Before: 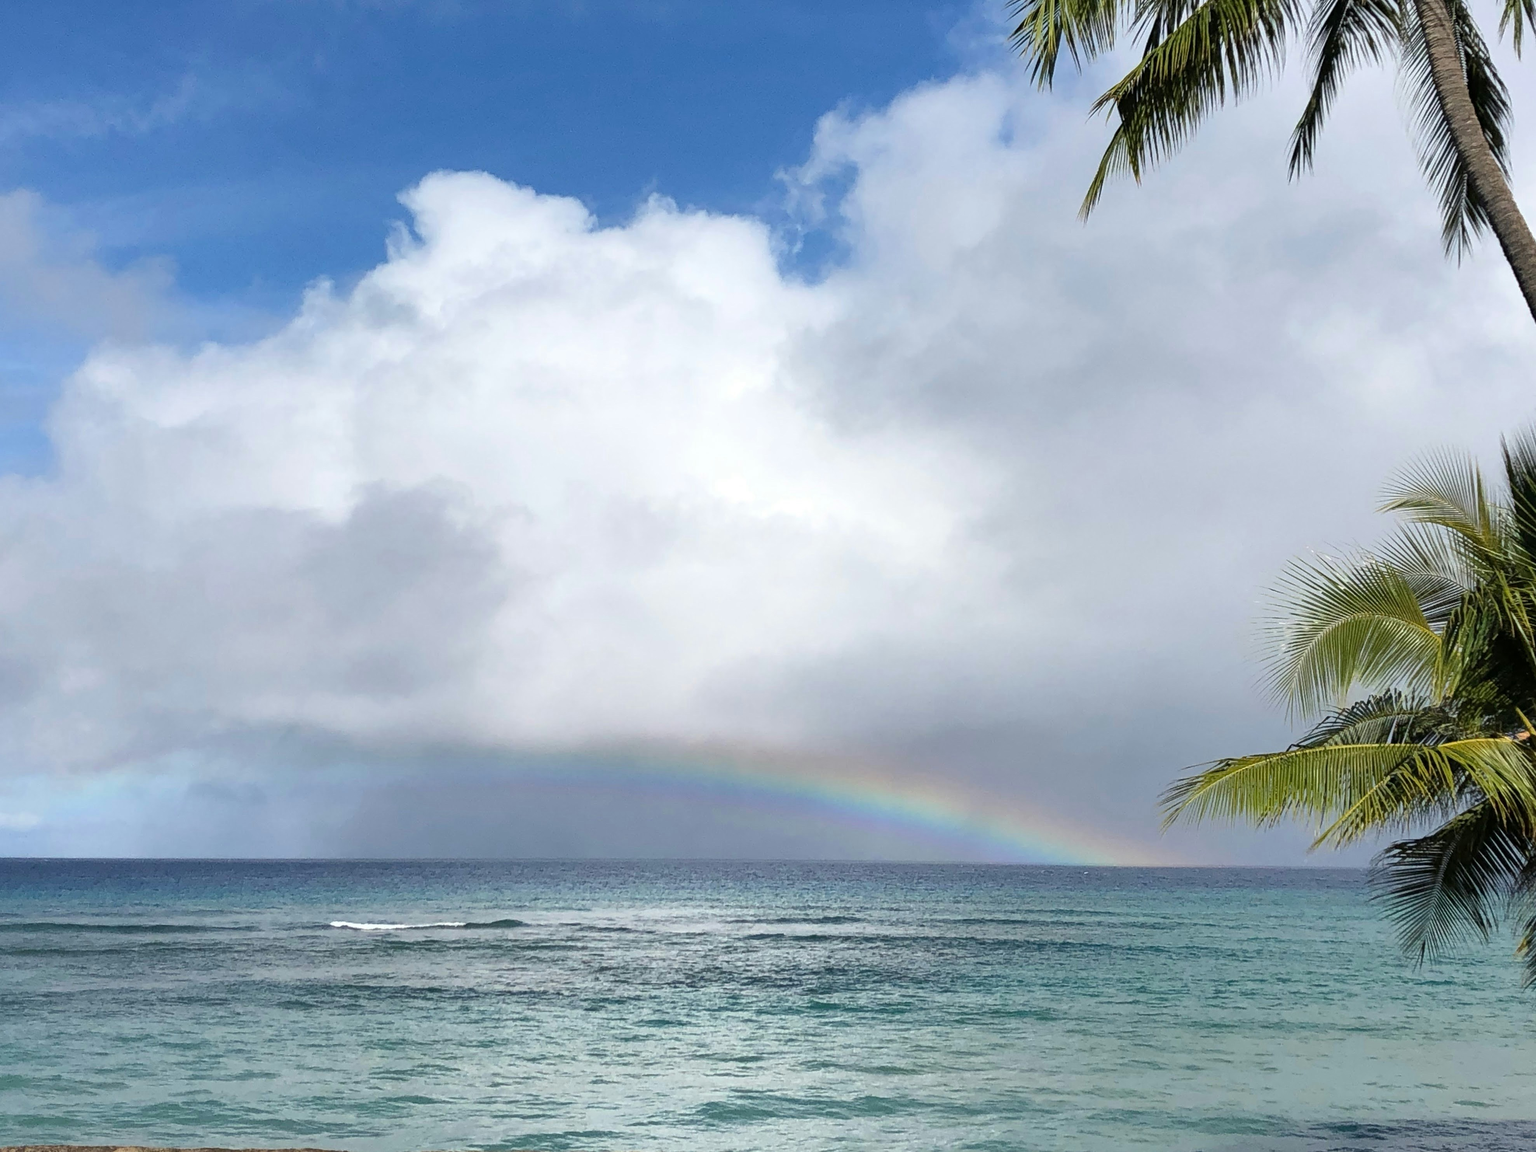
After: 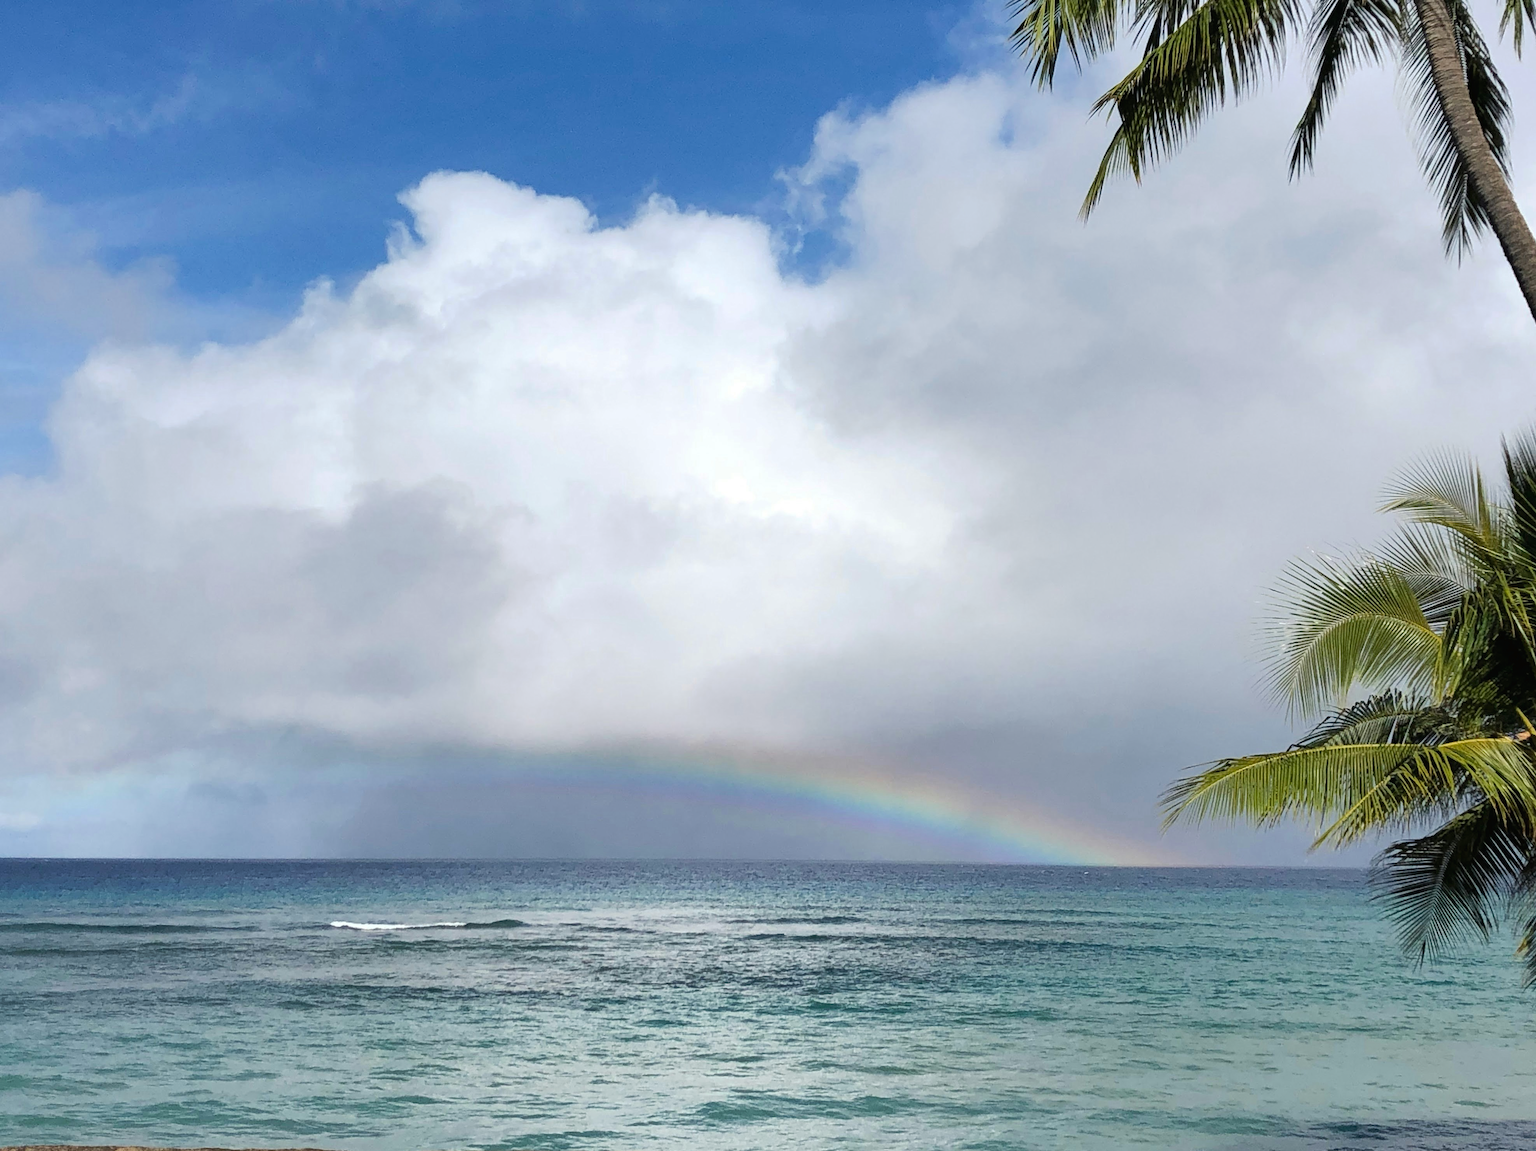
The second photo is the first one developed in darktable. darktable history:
tone curve: curves: ch0 [(0, 0) (0.003, 0.014) (0.011, 0.014) (0.025, 0.022) (0.044, 0.041) (0.069, 0.063) (0.1, 0.086) (0.136, 0.118) (0.177, 0.161) (0.224, 0.211) (0.277, 0.262) (0.335, 0.323) (0.399, 0.384) (0.468, 0.459) (0.543, 0.54) (0.623, 0.624) (0.709, 0.711) (0.801, 0.796) (0.898, 0.879) (1, 1)], preserve colors none
